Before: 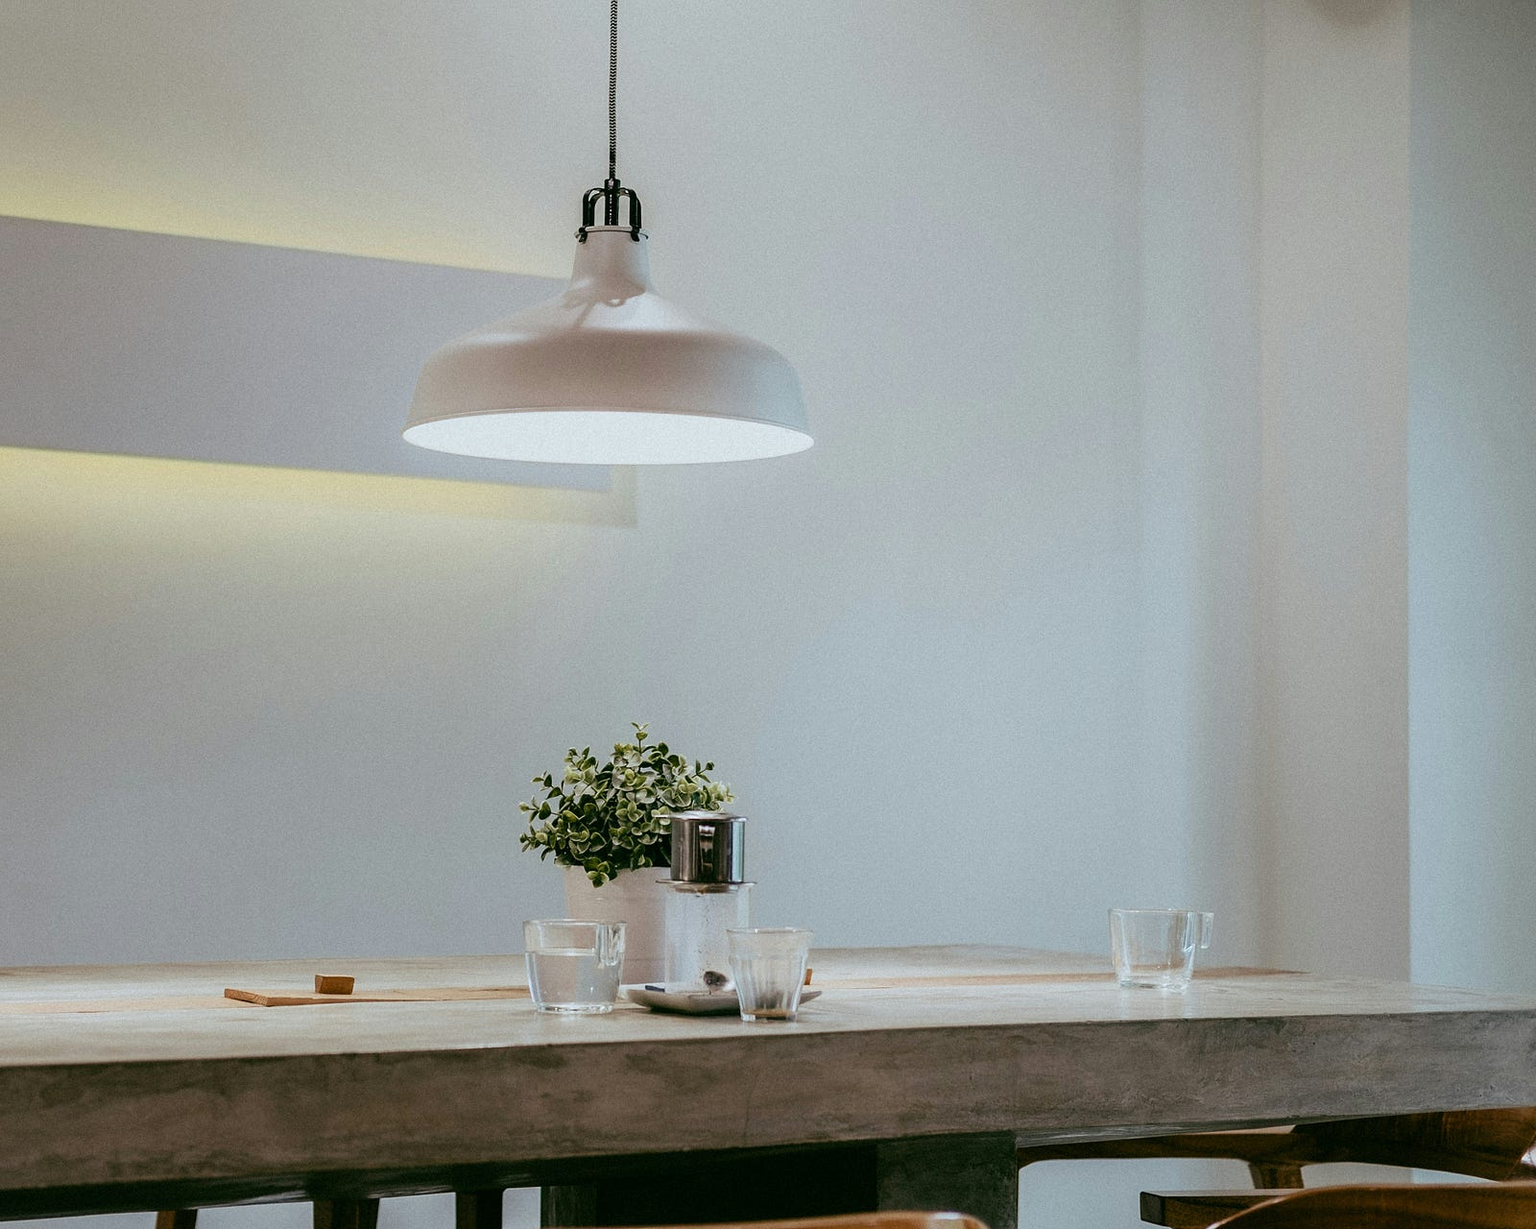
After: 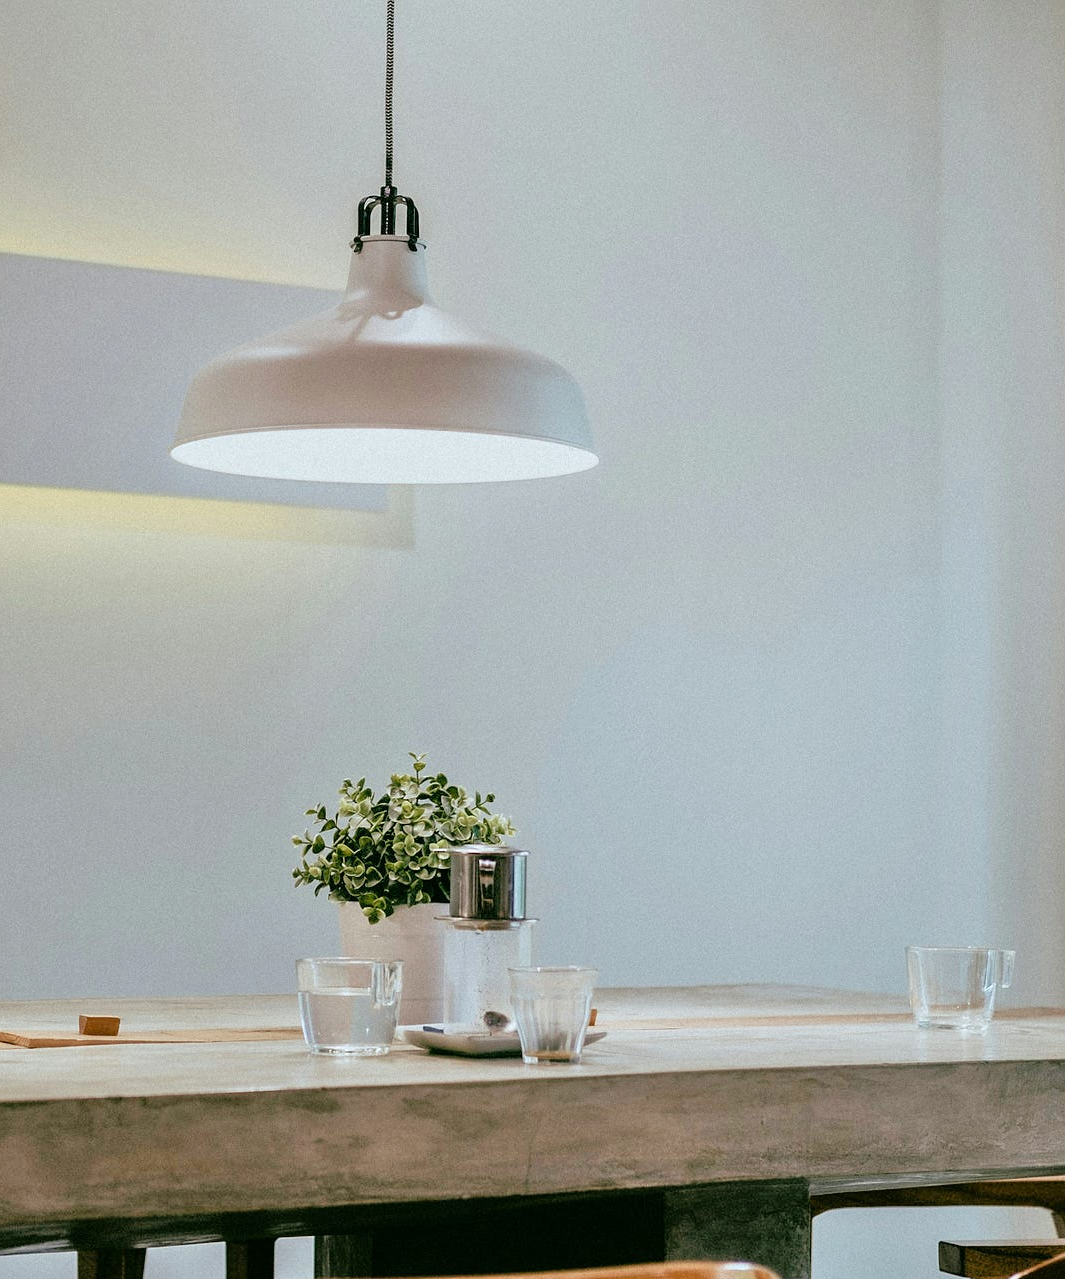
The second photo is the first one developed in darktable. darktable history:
crop and rotate: left 15.61%, right 17.792%
tone equalizer: -7 EV 0.155 EV, -6 EV 0.586 EV, -5 EV 1.15 EV, -4 EV 1.34 EV, -3 EV 1.12 EV, -2 EV 0.6 EV, -1 EV 0.162 EV, mask exposure compensation -0.508 EV
